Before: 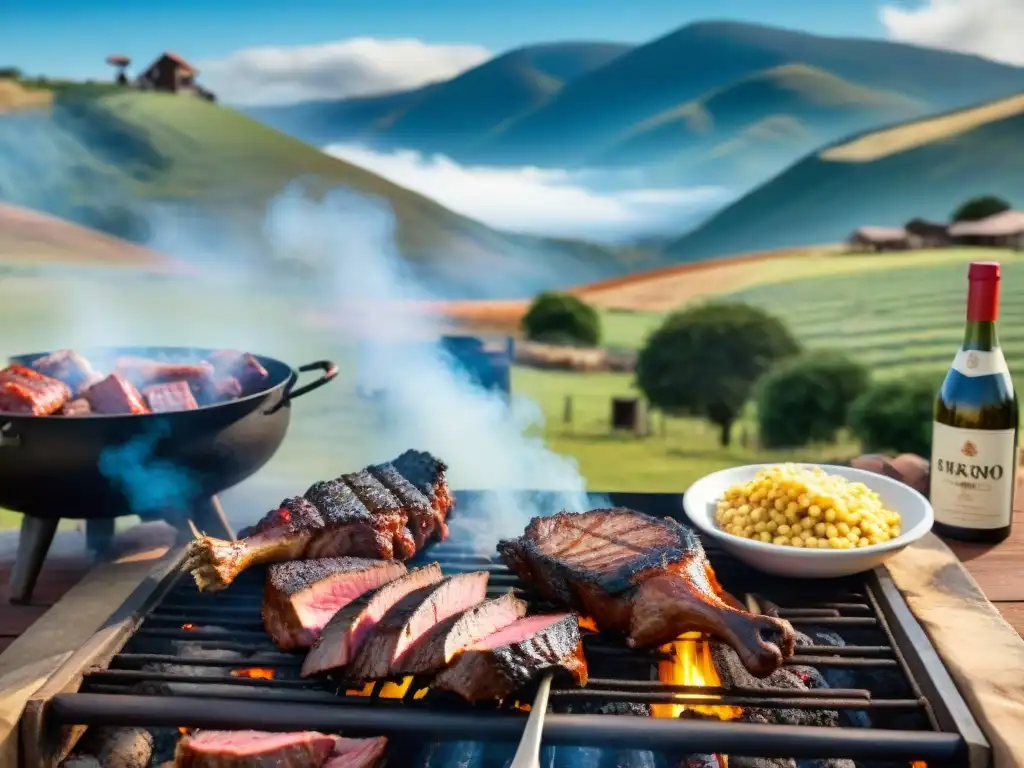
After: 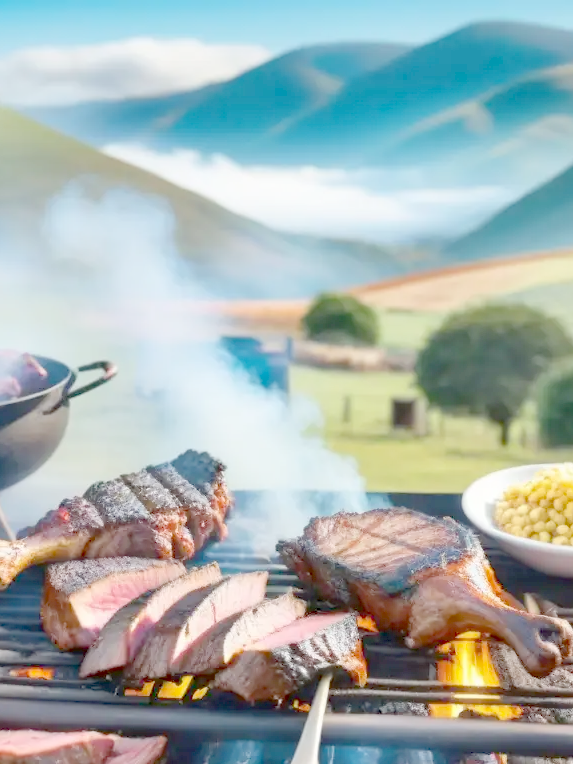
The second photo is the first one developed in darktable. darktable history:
crop: left 21.674%, right 22.086%
